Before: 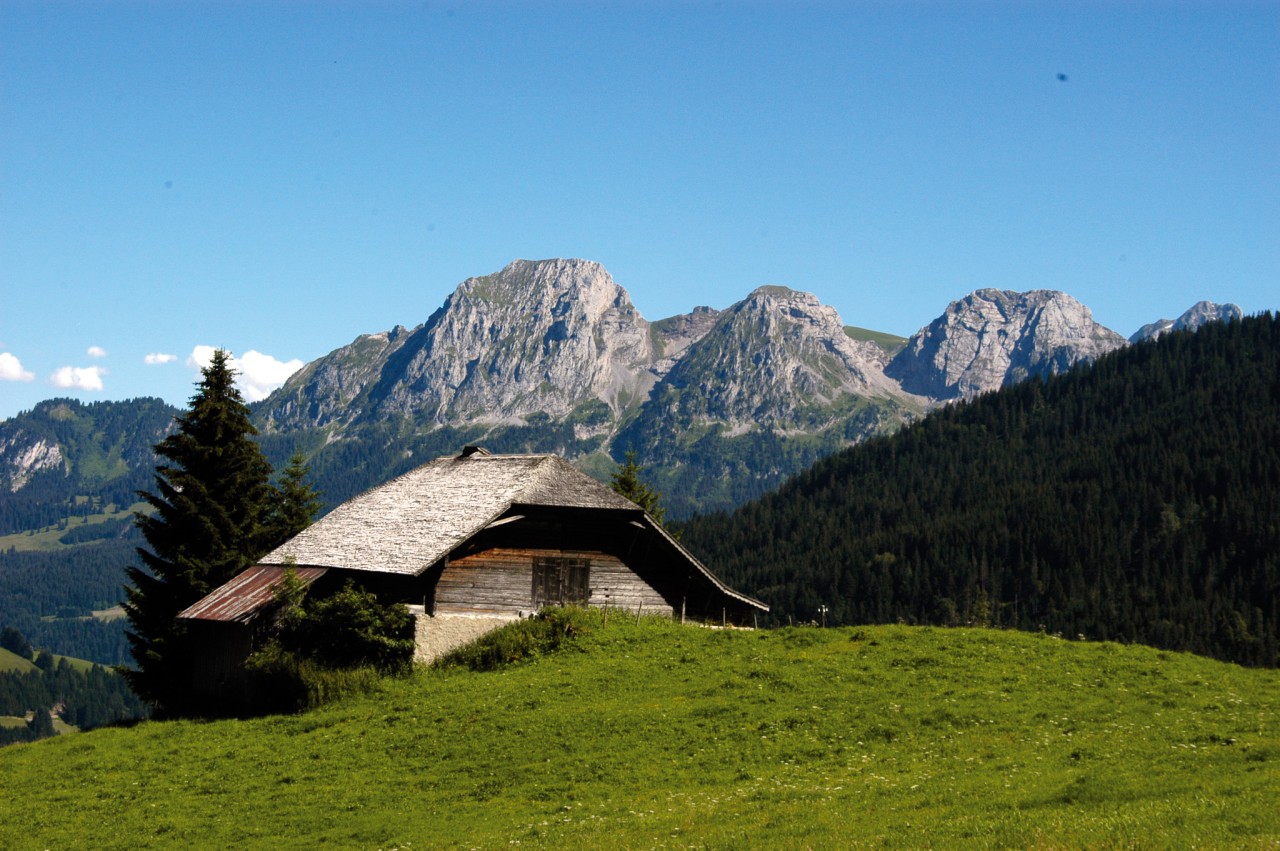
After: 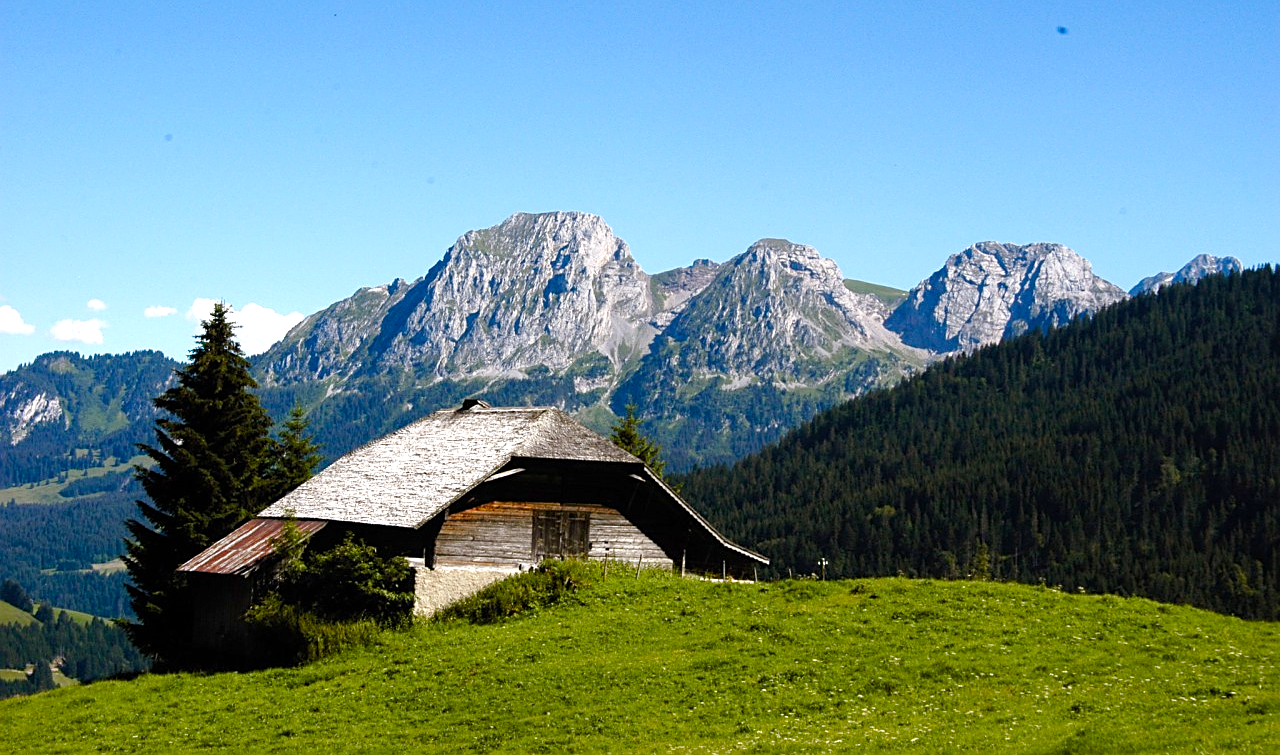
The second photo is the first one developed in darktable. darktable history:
white balance: red 0.974, blue 1.044
sharpen: on, module defaults
crop and rotate: top 5.609%, bottom 5.609%
color balance rgb: perceptual saturation grading › global saturation 20%, perceptual saturation grading › highlights -50%, perceptual saturation grading › shadows 30%, perceptual brilliance grading › global brilliance 10%, perceptual brilliance grading › shadows 15%
